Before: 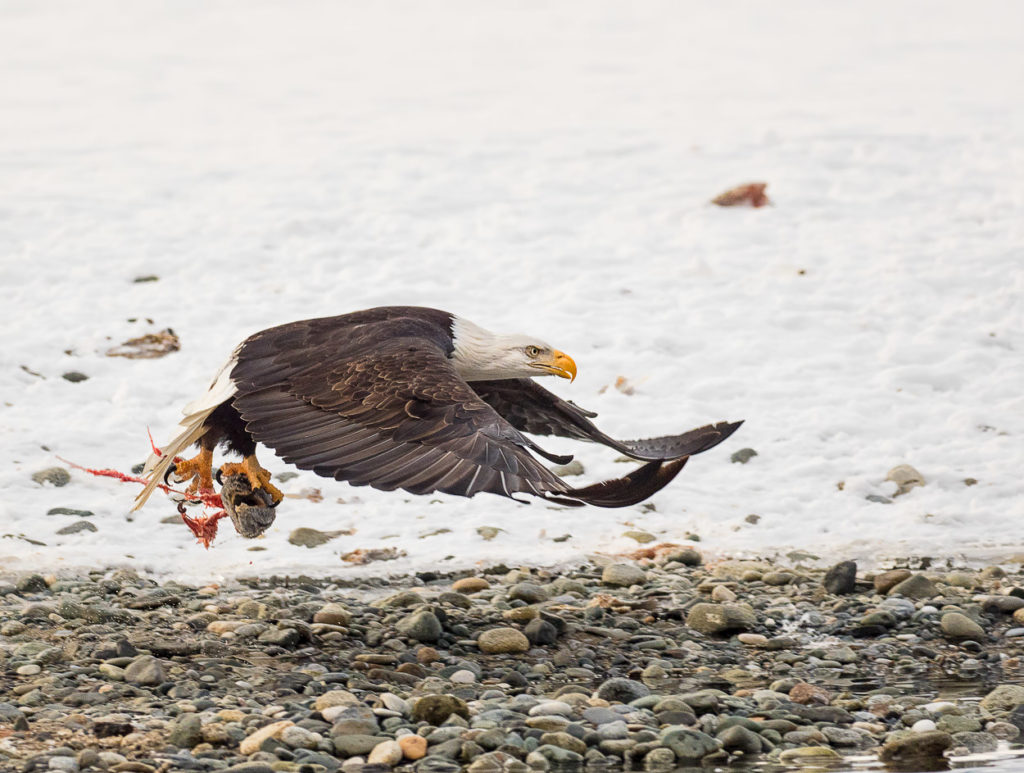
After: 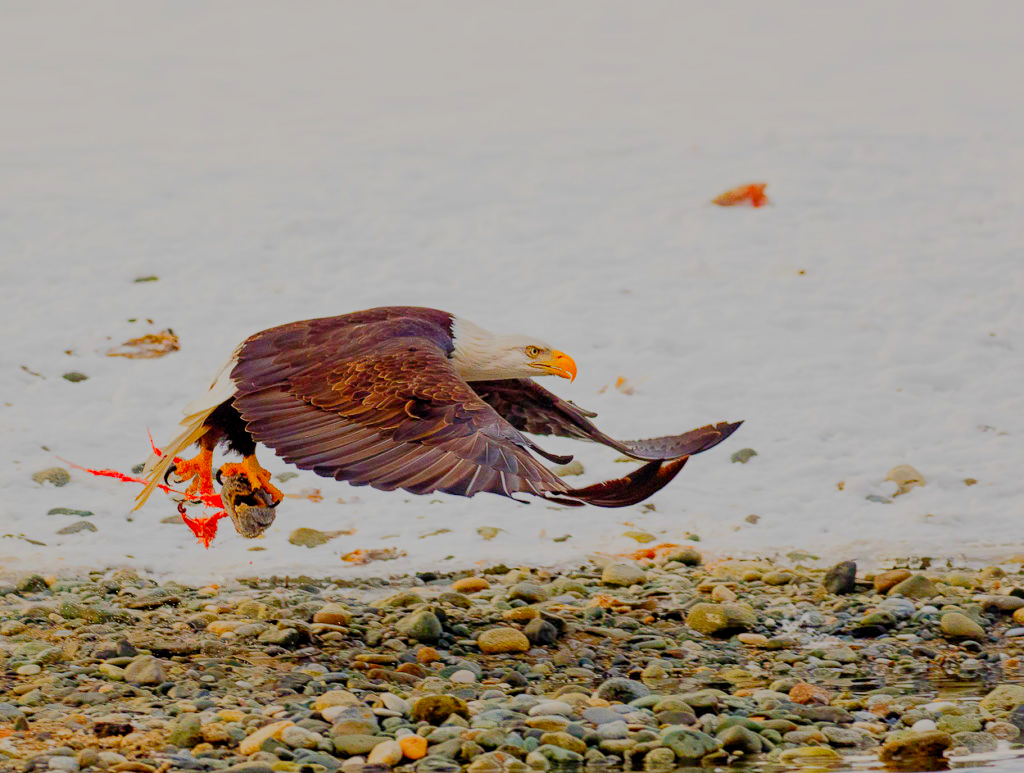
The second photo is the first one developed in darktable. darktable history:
filmic rgb: middle gray luminance 3.35%, black relative exposure -6.01 EV, white relative exposure 6.34 EV, dynamic range scaling 21.85%, target black luminance 0%, hardness 2.29, latitude 46.62%, contrast 0.779, highlights saturation mix 99.57%, shadows ↔ highlights balance 0.114%, preserve chrominance no, color science v5 (2021), contrast in shadows safe, contrast in highlights safe
